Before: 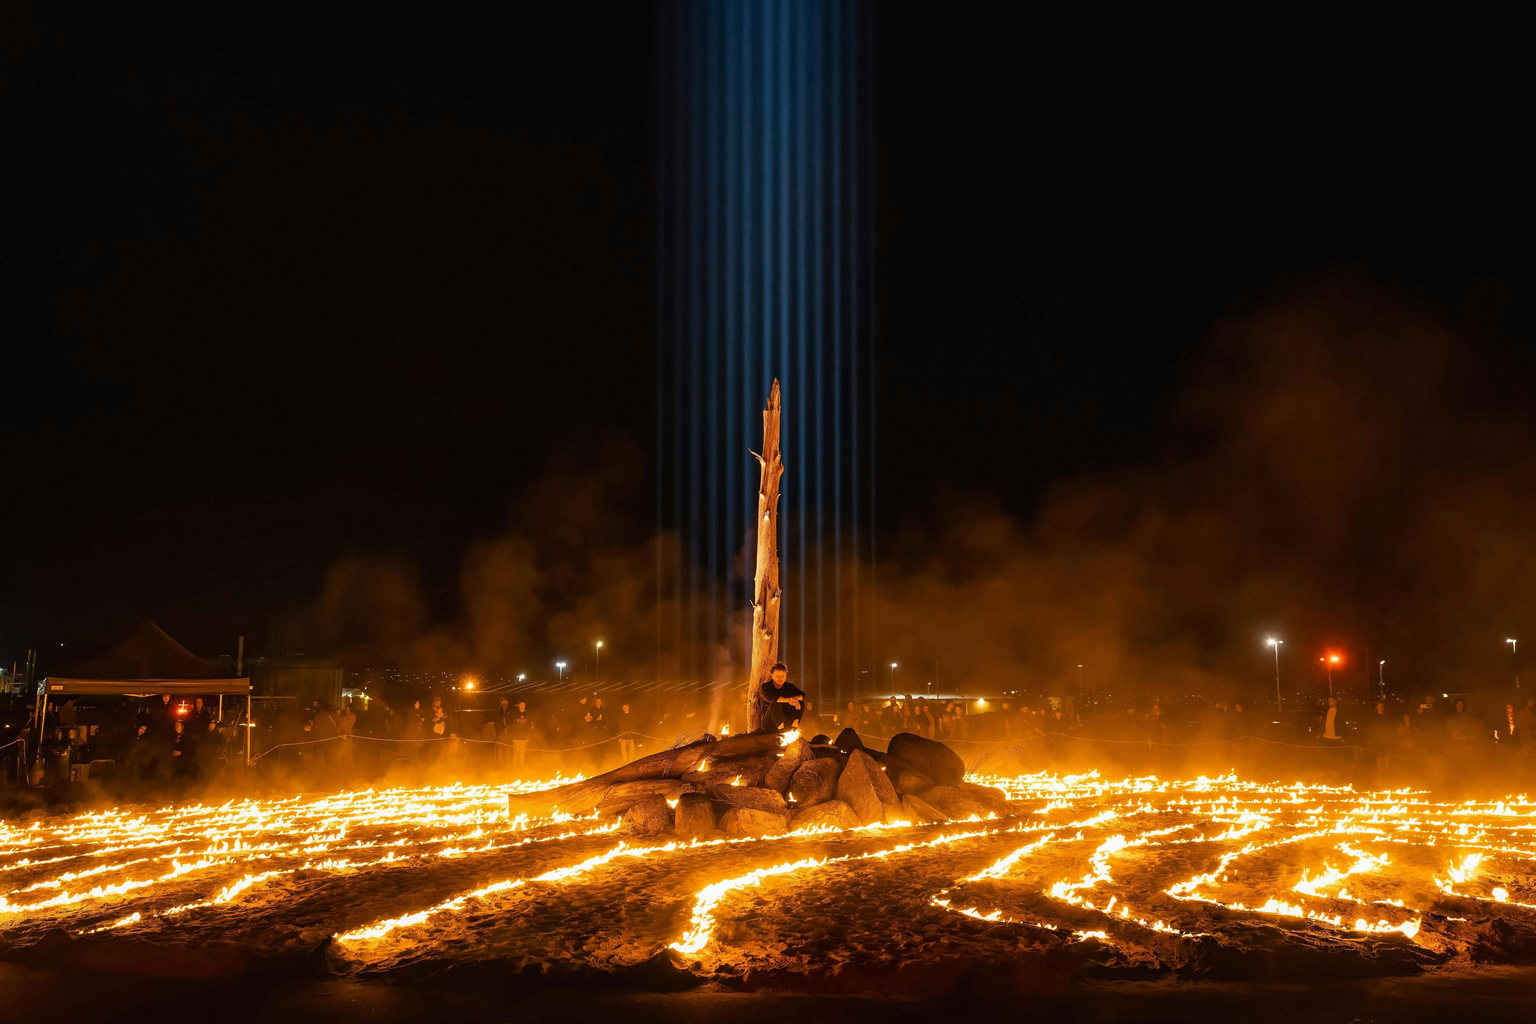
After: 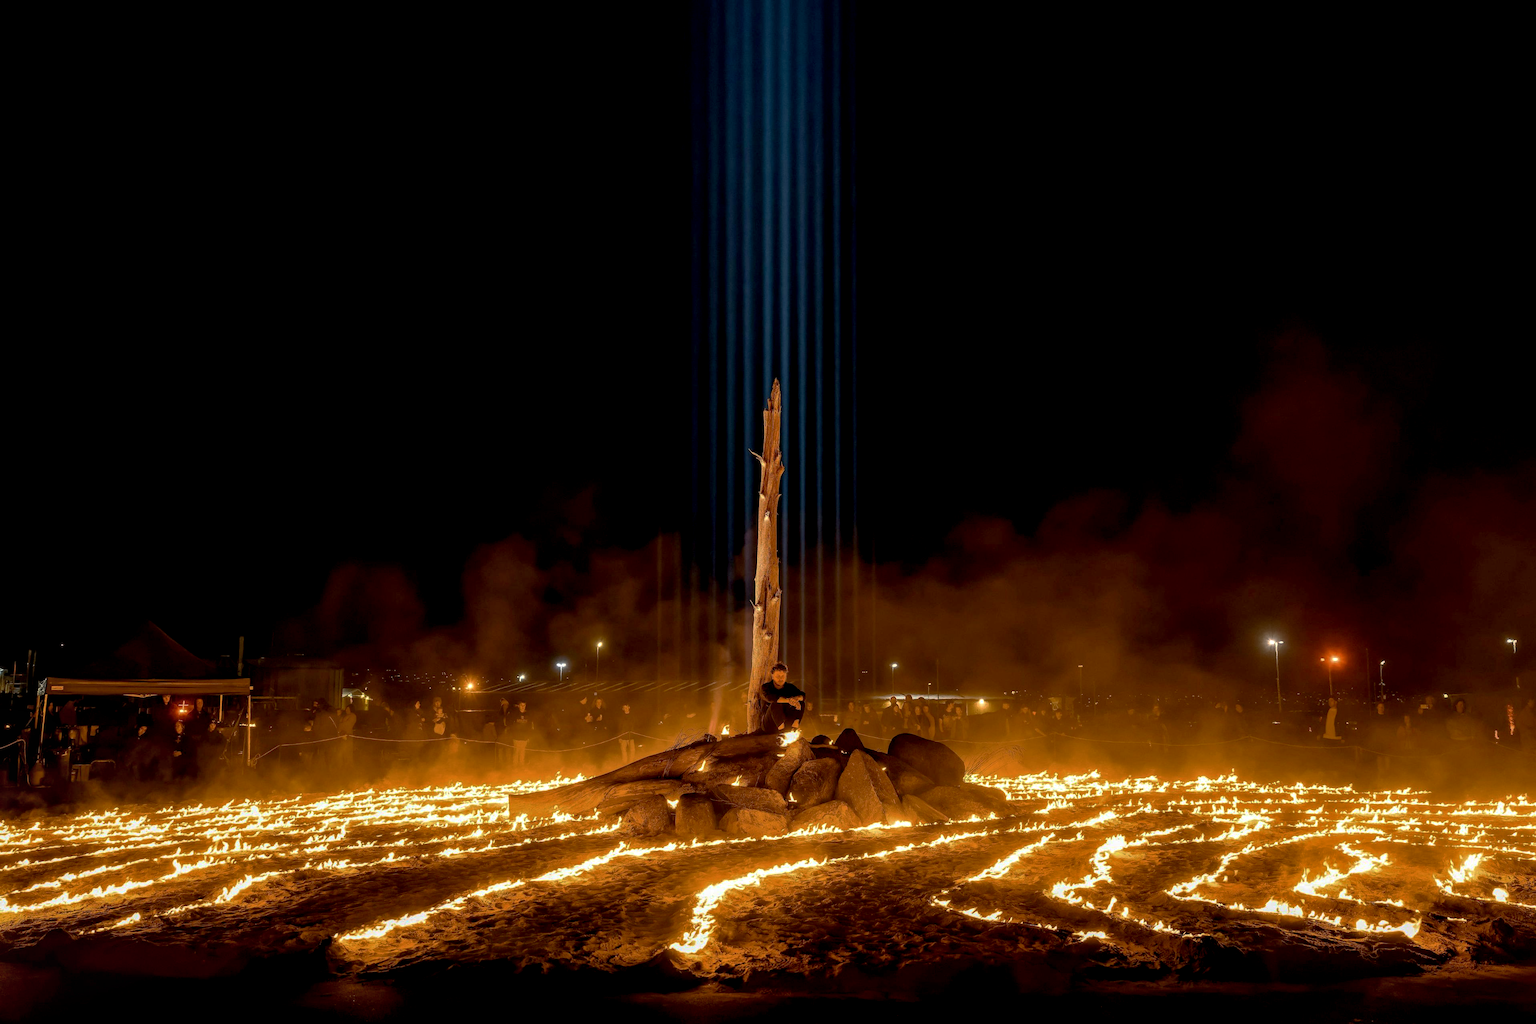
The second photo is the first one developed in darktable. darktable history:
base curve: curves: ch0 [(0, 0) (0.841, 0.609) (1, 1)], preserve colors none
local contrast: on, module defaults
exposure: black level correction 0.009, exposure 0.015 EV, compensate highlight preservation false
